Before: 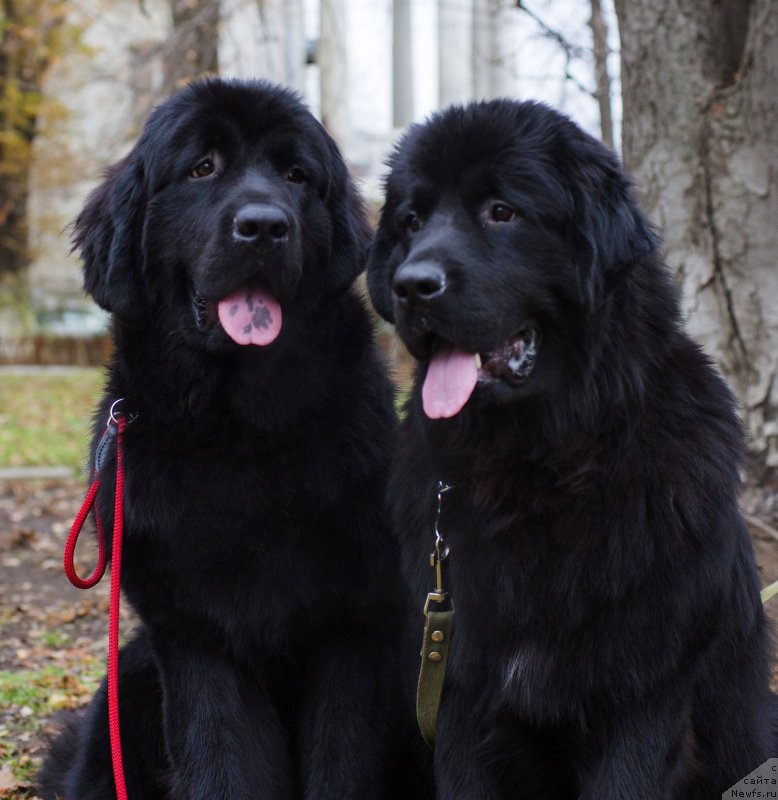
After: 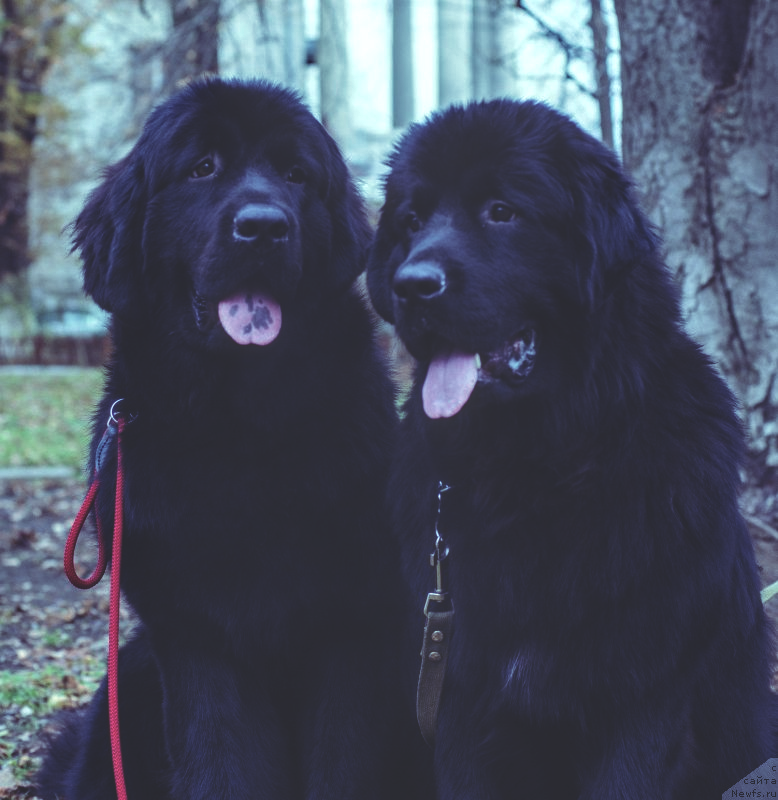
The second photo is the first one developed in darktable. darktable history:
local contrast: highlights 61%, detail 143%, midtone range 0.428
contrast brightness saturation: saturation -0.1
rgb curve: curves: ch0 [(0, 0.186) (0.314, 0.284) (0.576, 0.466) (0.805, 0.691) (0.936, 0.886)]; ch1 [(0, 0.186) (0.314, 0.284) (0.581, 0.534) (0.771, 0.746) (0.936, 0.958)]; ch2 [(0, 0.216) (0.275, 0.39) (1, 1)], mode RGB, independent channels, compensate middle gray true, preserve colors none
